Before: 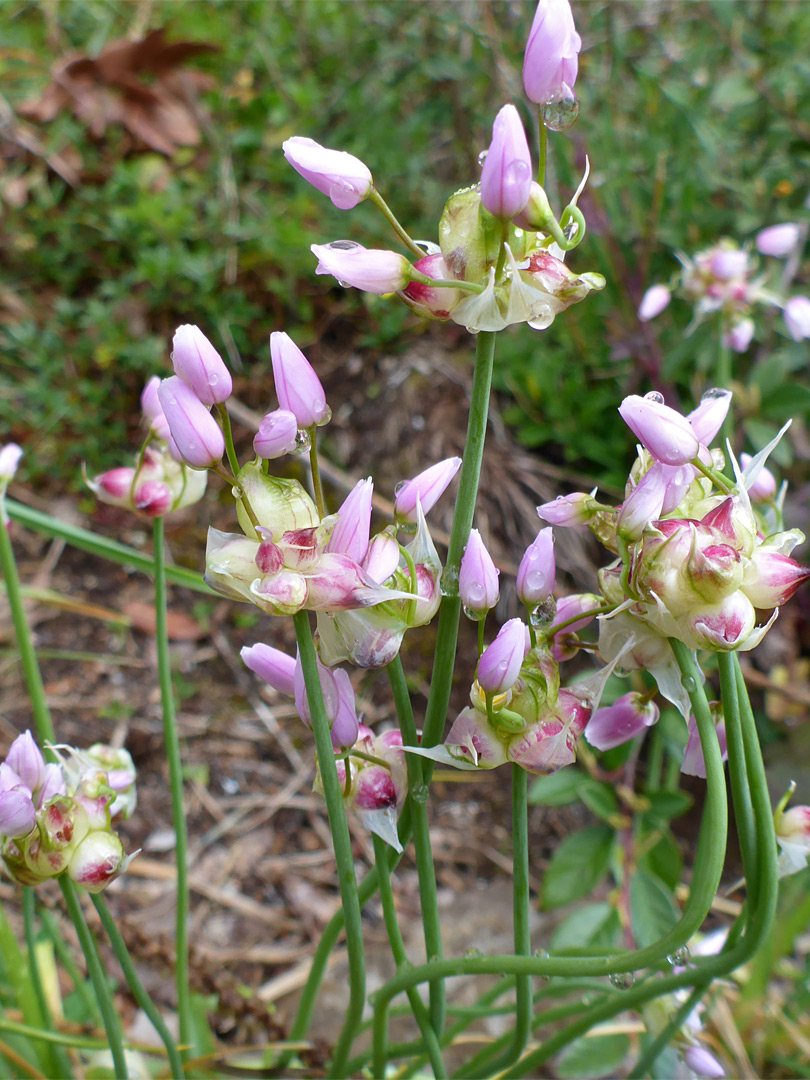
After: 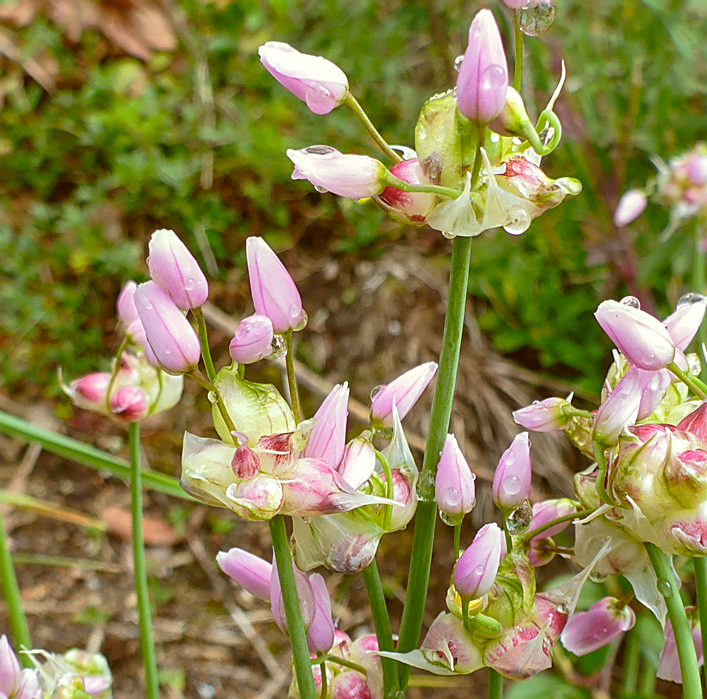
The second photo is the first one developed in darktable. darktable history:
crop: left 3.01%, top 8.858%, right 9.671%, bottom 26.401%
color zones: curves: ch0 [(0, 0.558) (0.143, 0.559) (0.286, 0.529) (0.429, 0.505) (0.571, 0.5) (0.714, 0.5) (0.857, 0.5) (1, 0.558)]; ch1 [(0, 0.469) (0.01, 0.469) (0.12, 0.446) (0.248, 0.469) (0.5, 0.5) (0.748, 0.5) (0.99, 0.469) (1, 0.469)]
local contrast: on, module defaults
sharpen: on, module defaults
shadows and highlights: shadows 59.17, highlights -59.95
color balance rgb: shadows lift › luminance -7.902%, shadows lift › chroma 2.349%, shadows lift › hue 164.53°, perceptual saturation grading › global saturation -0.025%, global vibrance 20%
color correction: highlights a* -6.06, highlights b* 9.23, shadows a* 10.69, shadows b* 23.6
tone curve: curves: ch0 [(0, 0) (0.003, 0.049) (0.011, 0.051) (0.025, 0.055) (0.044, 0.065) (0.069, 0.081) (0.1, 0.11) (0.136, 0.15) (0.177, 0.195) (0.224, 0.242) (0.277, 0.308) (0.335, 0.375) (0.399, 0.436) (0.468, 0.5) (0.543, 0.574) (0.623, 0.665) (0.709, 0.761) (0.801, 0.851) (0.898, 0.933) (1, 1)], preserve colors none
